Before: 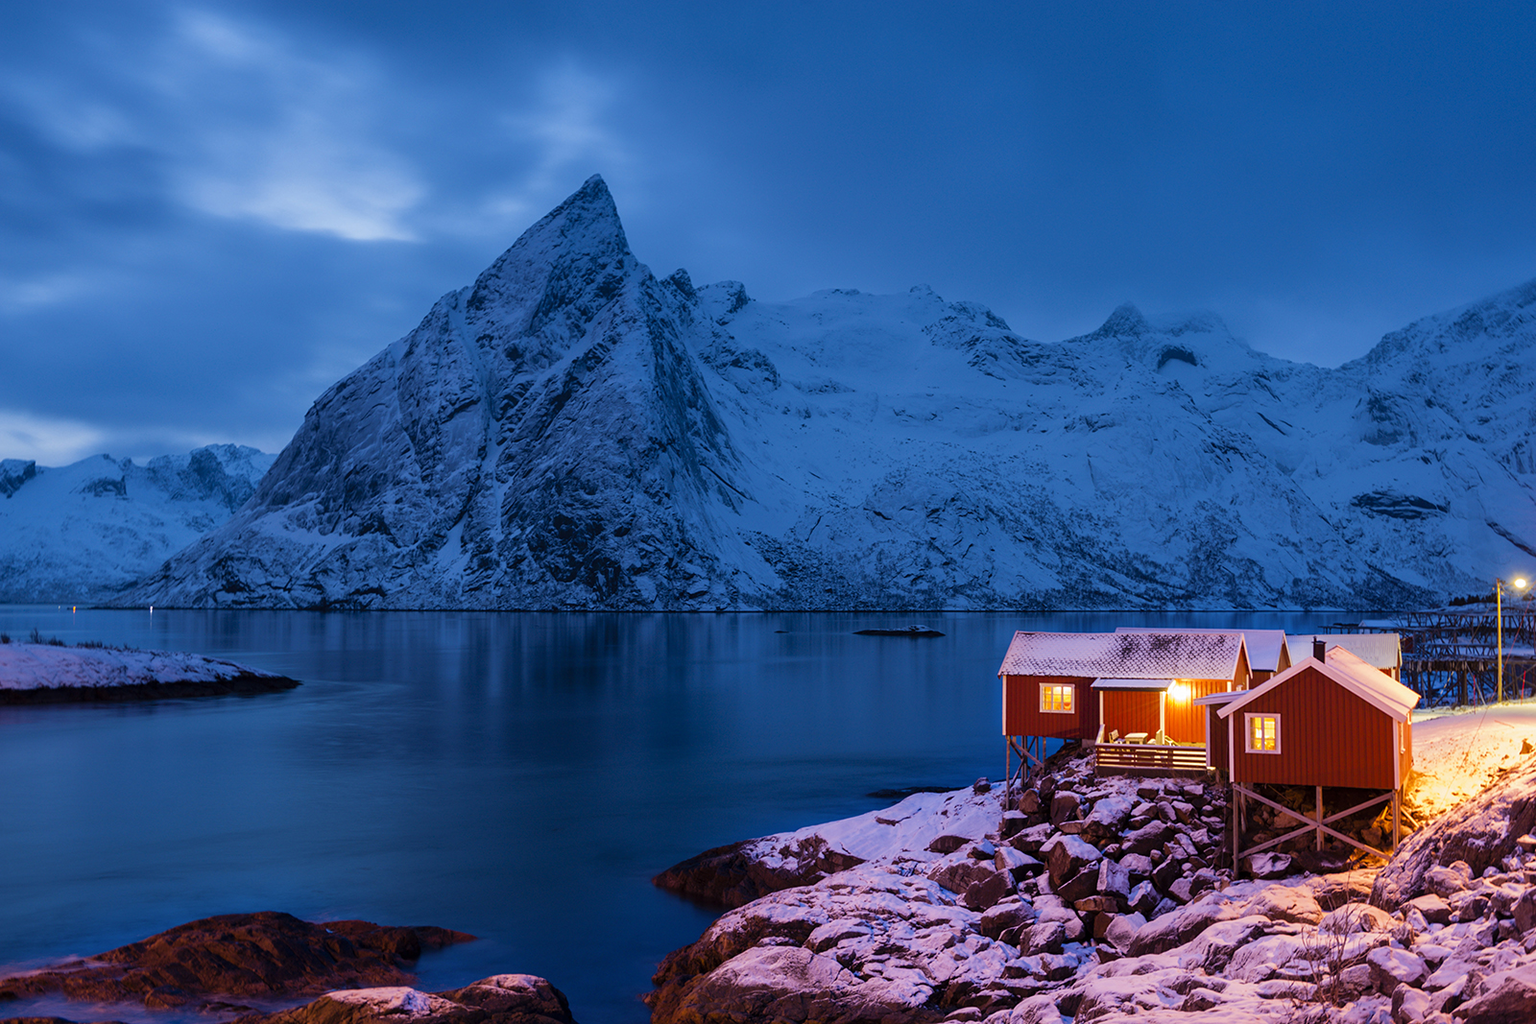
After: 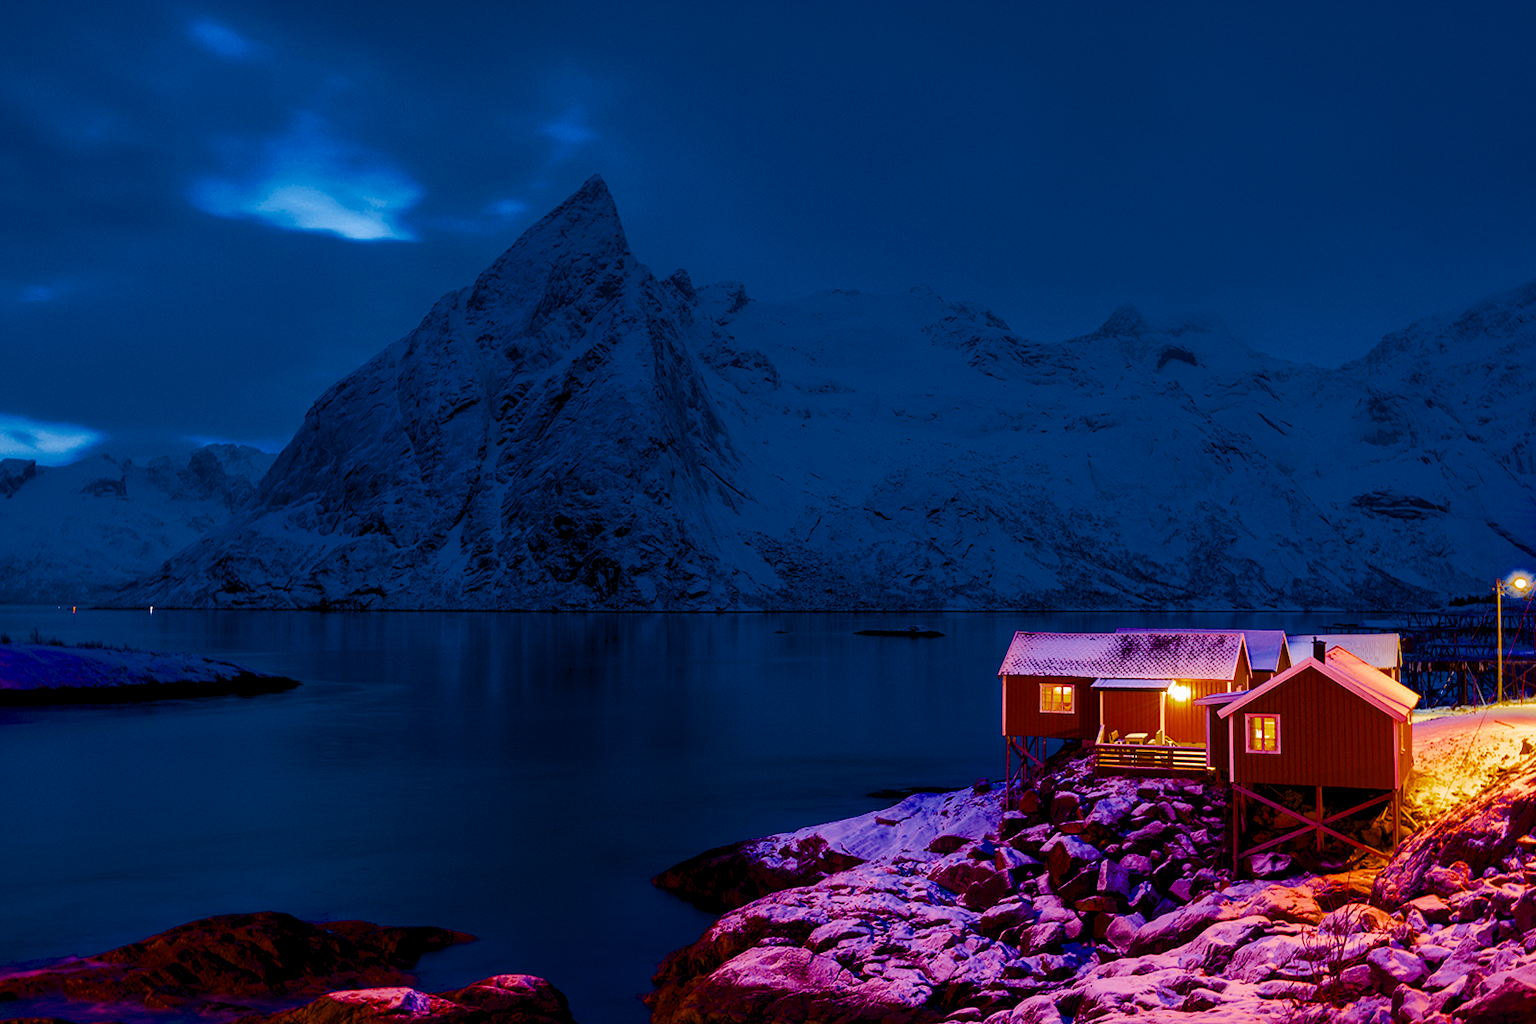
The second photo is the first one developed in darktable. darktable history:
color balance rgb: global offset › luminance -0.51%, linear chroma grading › shadows -3.215%, linear chroma grading › highlights -3.092%, perceptual saturation grading › global saturation 51.058%, global vibrance 16.138%, saturation formula JzAzBz (2021)
